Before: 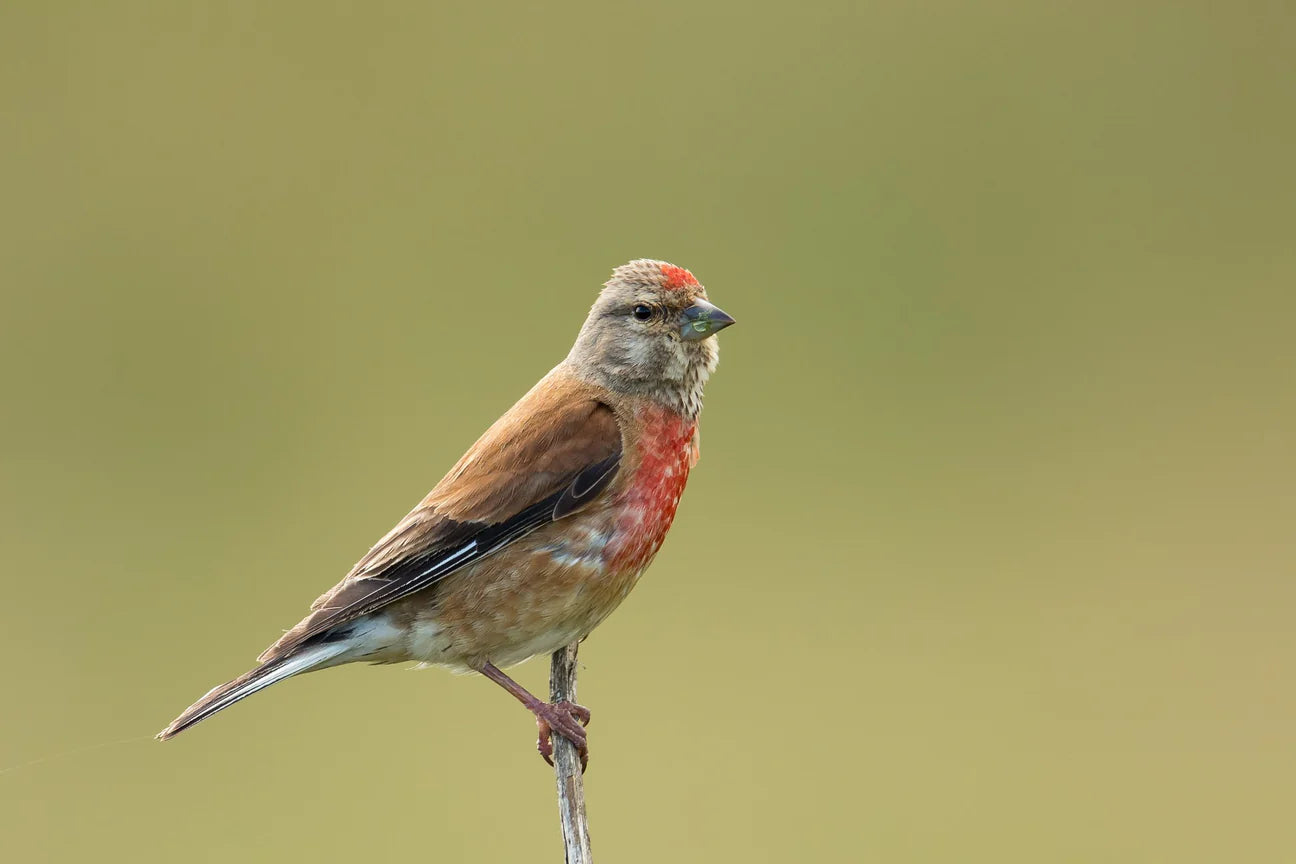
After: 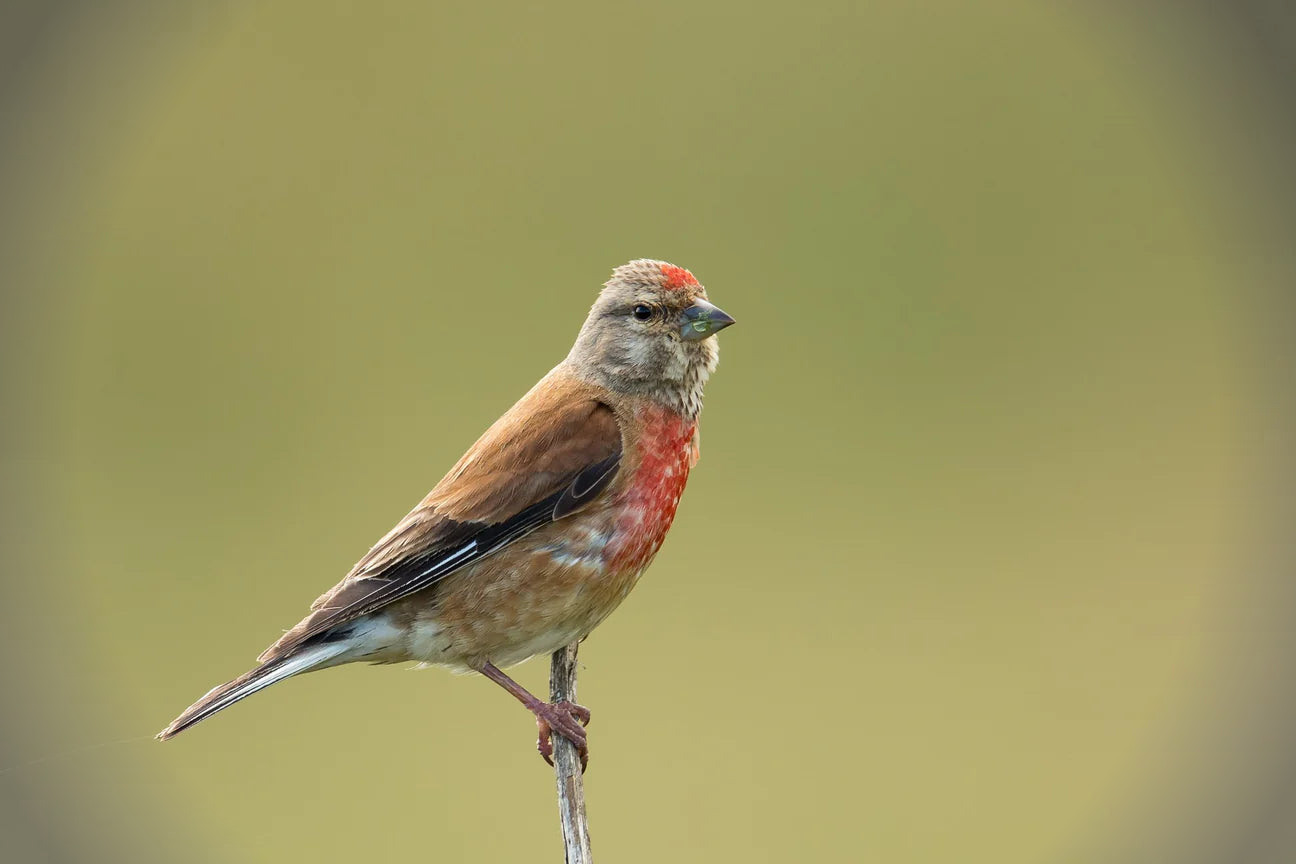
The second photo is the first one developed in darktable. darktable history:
vignetting: fall-off start 87.95%, fall-off radius 24.81%
